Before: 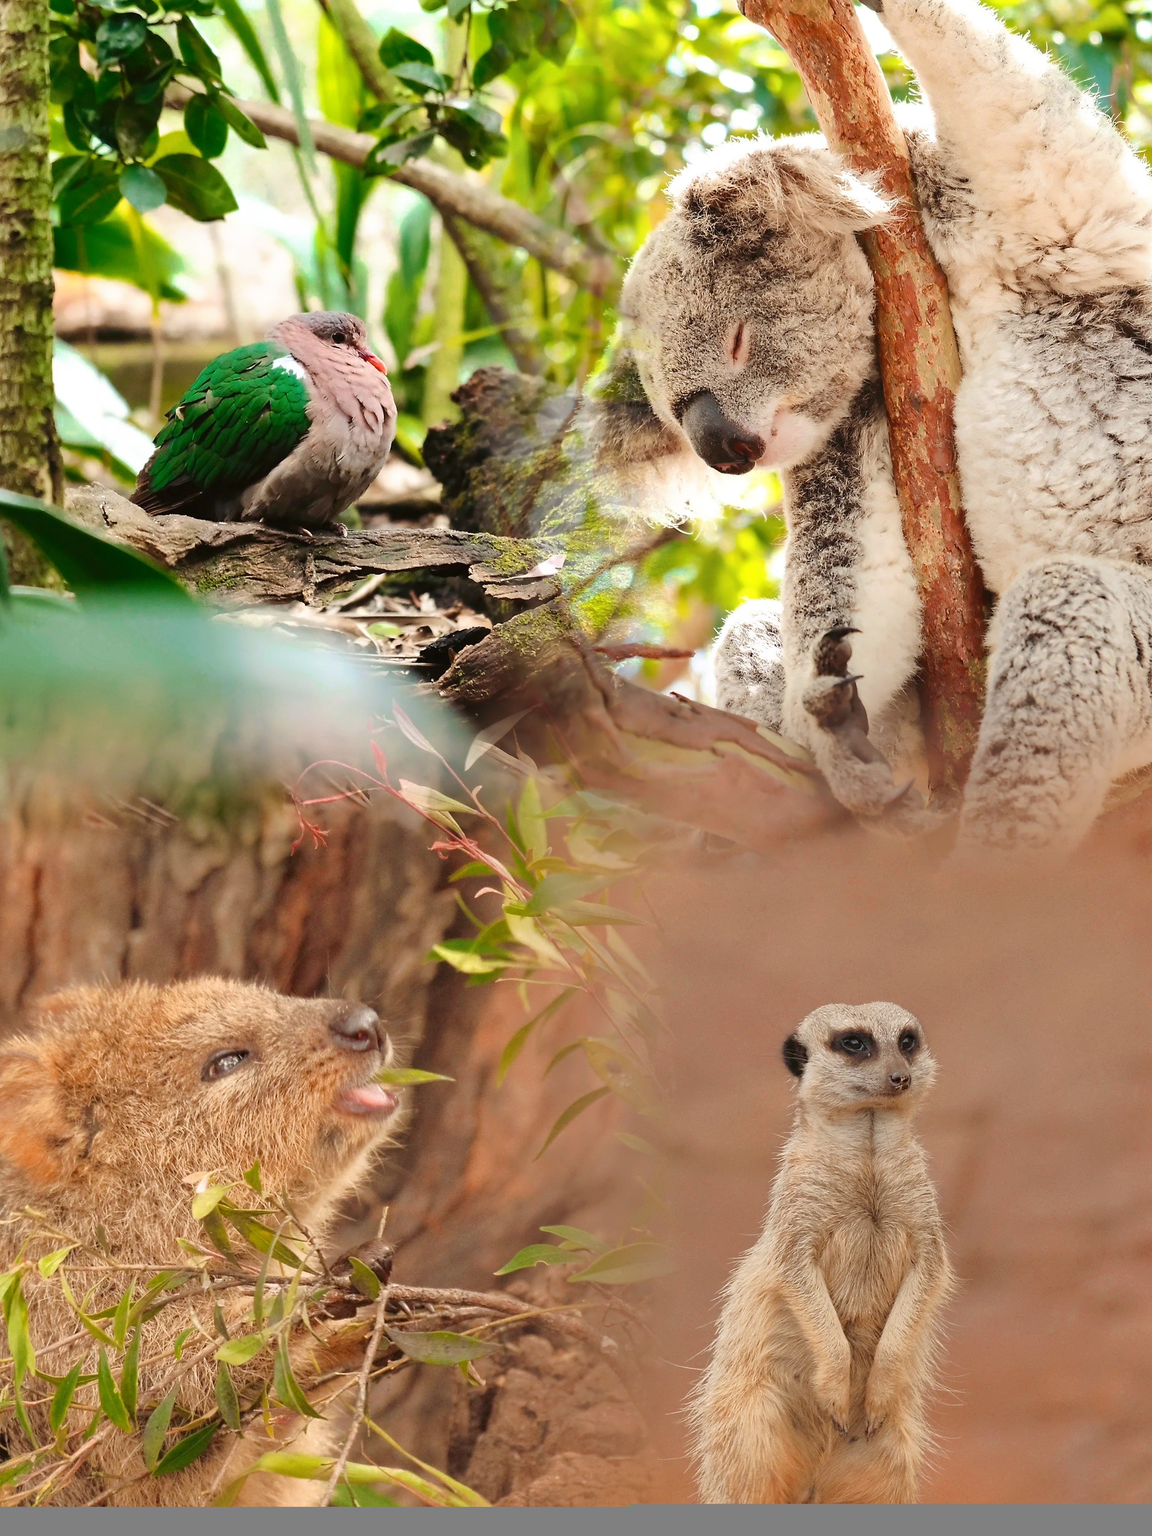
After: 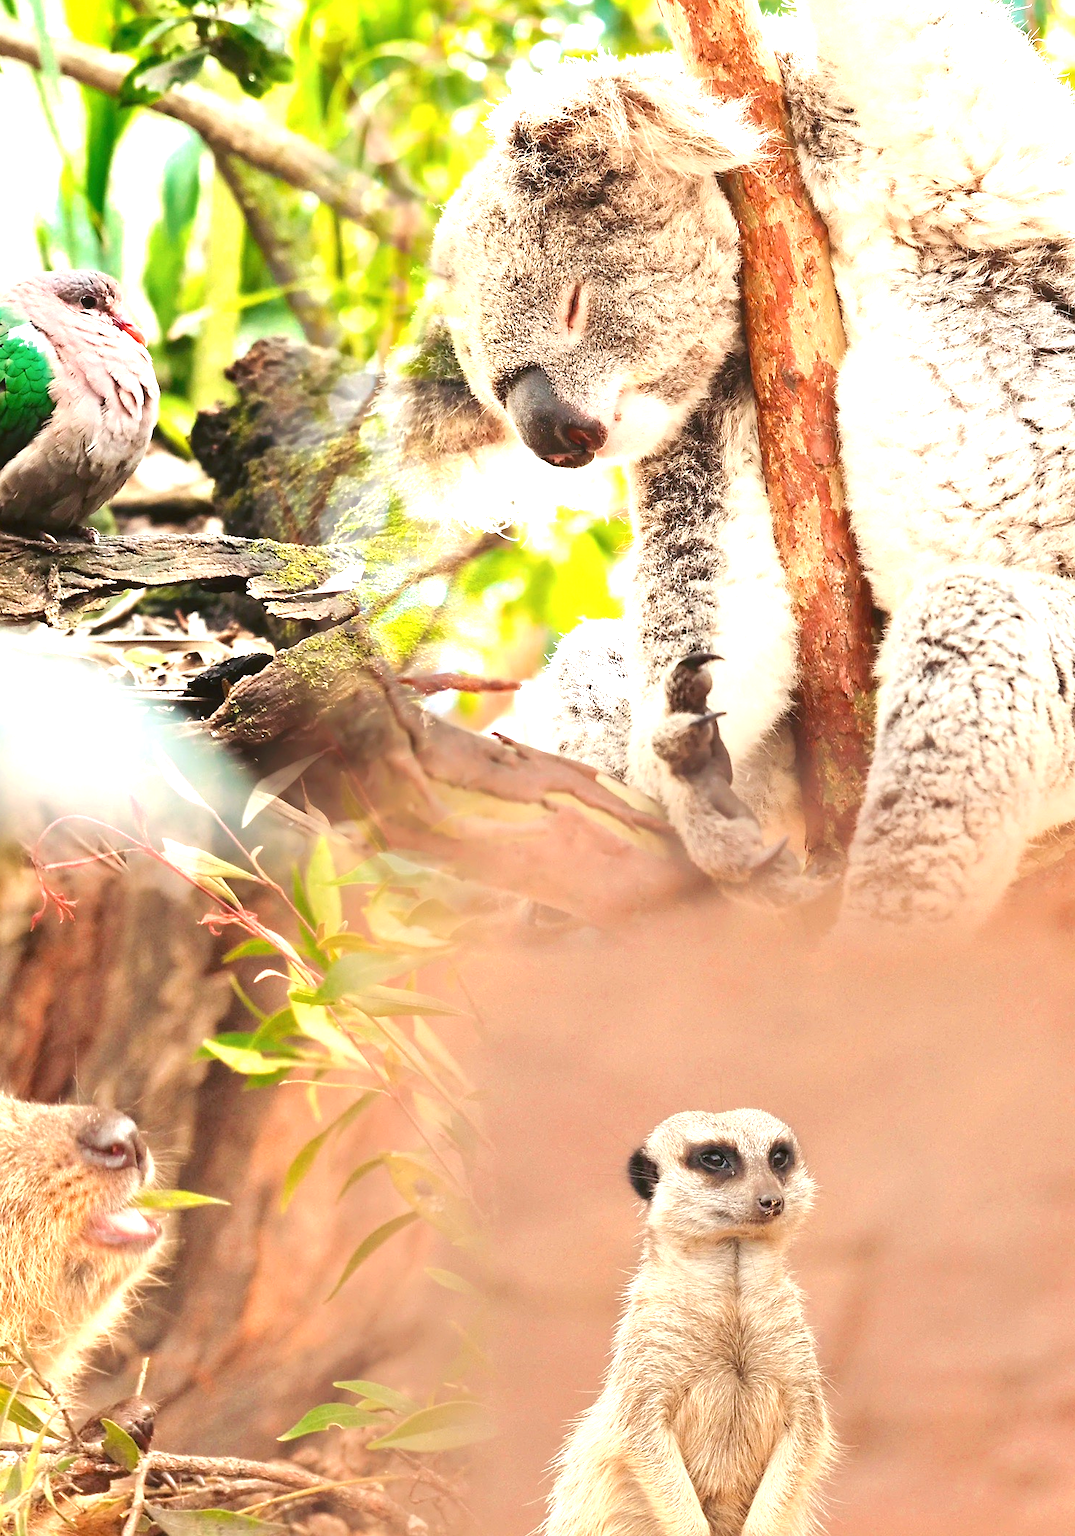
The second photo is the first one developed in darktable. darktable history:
crop: left 23.095%, top 5.827%, bottom 11.854%
exposure: black level correction 0, exposure 1.125 EV, compensate exposure bias true, compensate highlight preservation false
